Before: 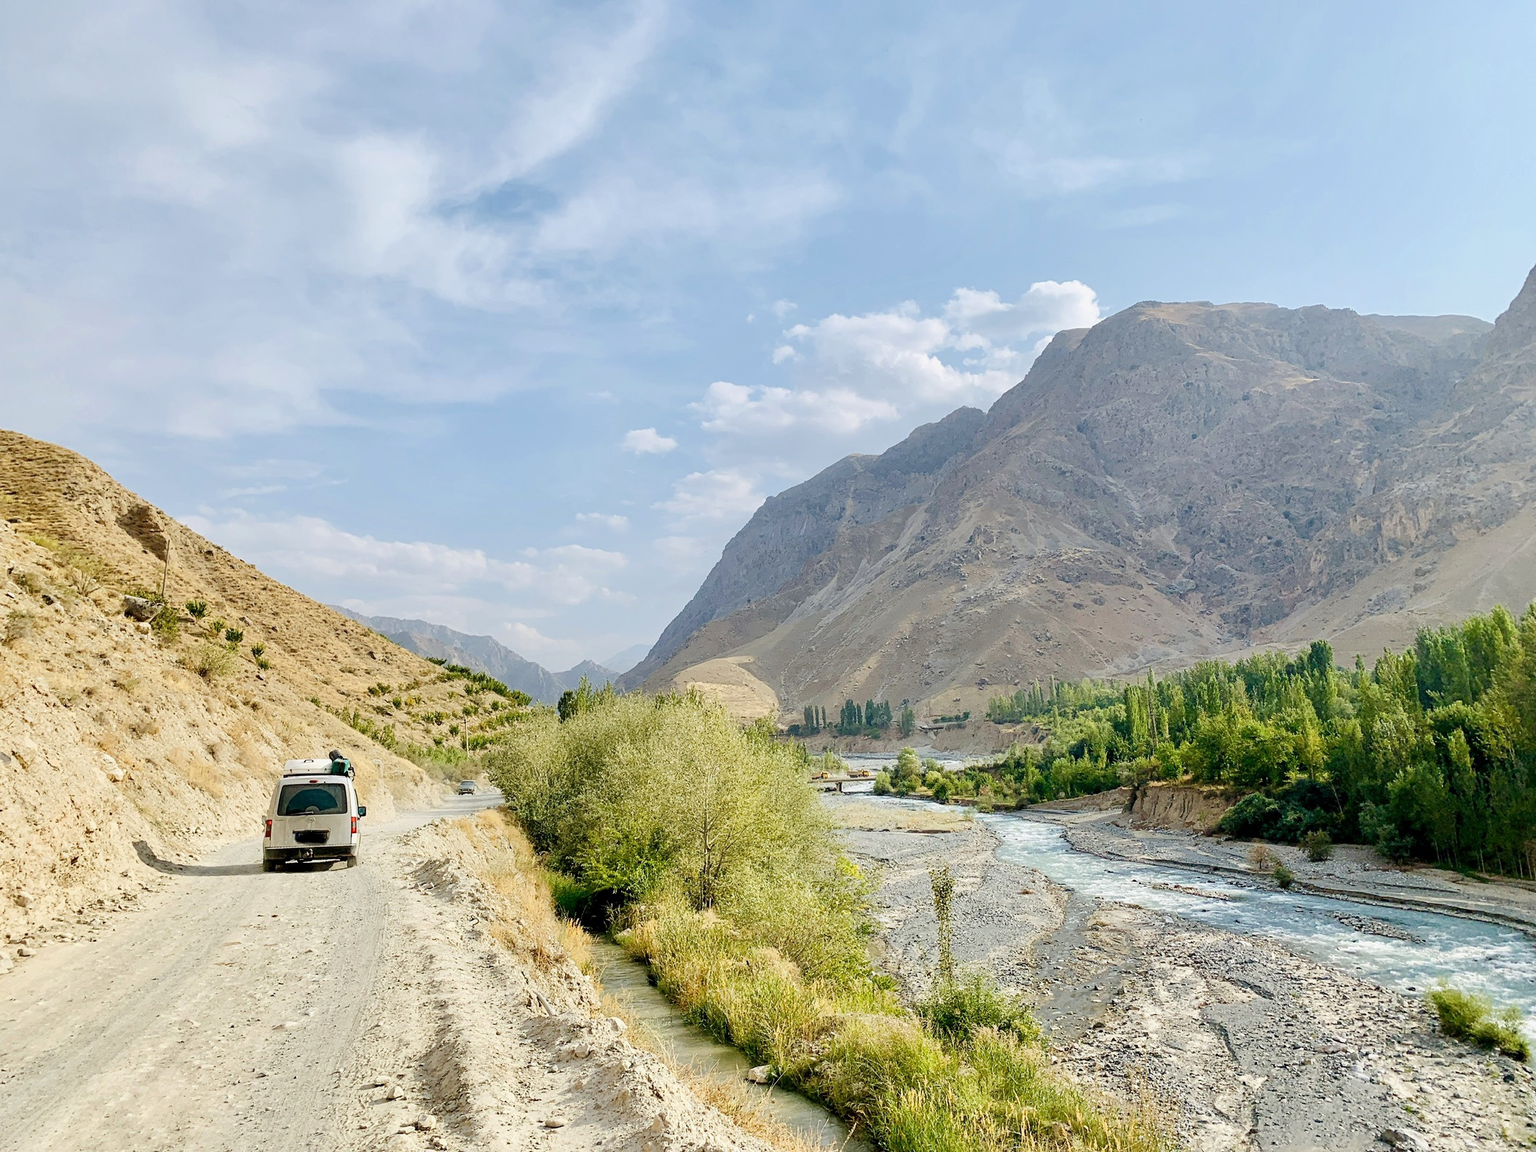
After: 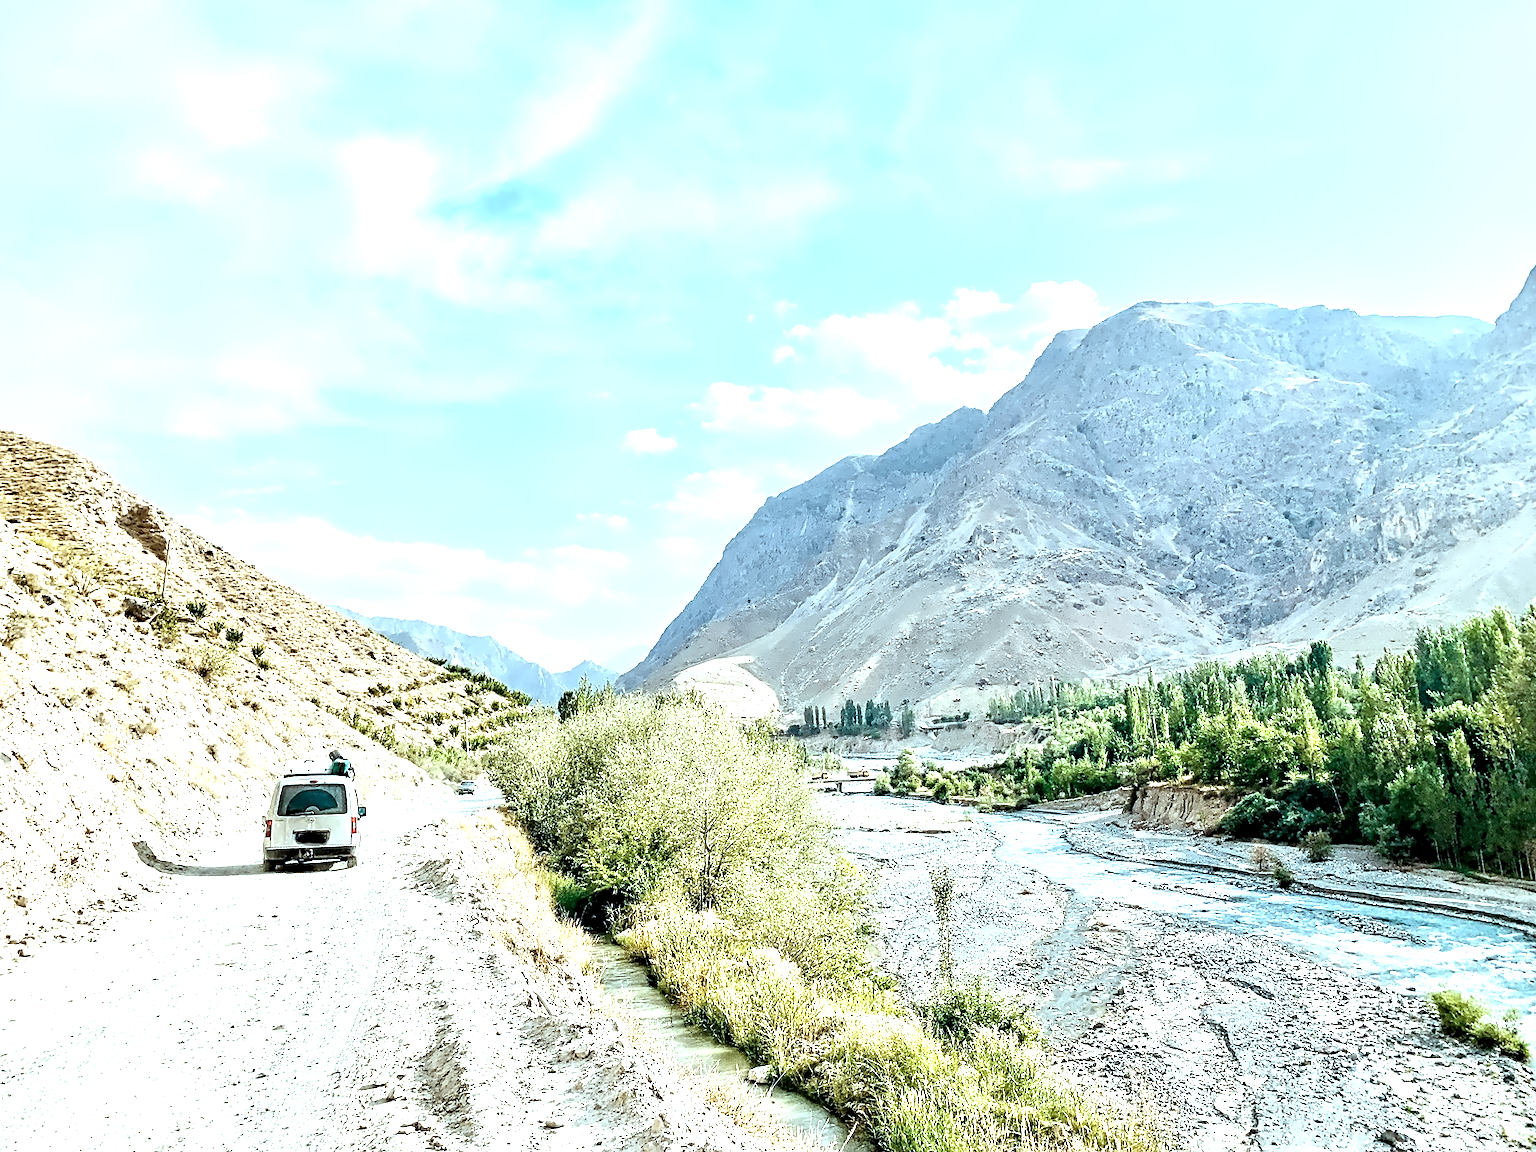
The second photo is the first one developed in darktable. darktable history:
exposure: black level correction 0, exposure 1.199 EV, compensate exposure bias true, compensate highlight preservation false
color correction: highlights a* -13.16, highlights b* -17.37, saturation 0.701
contrast equalizer: y [[0.5, 0.542, 0.583, 0.625, 0.667, 0.708], [0.5 ×6], [0.5 ×6], [0, 0.033, 0.067, 0.1, 0.133, 0.167], [0, 0.05, 0.1, 0.15, 0.2, 0.25]]
